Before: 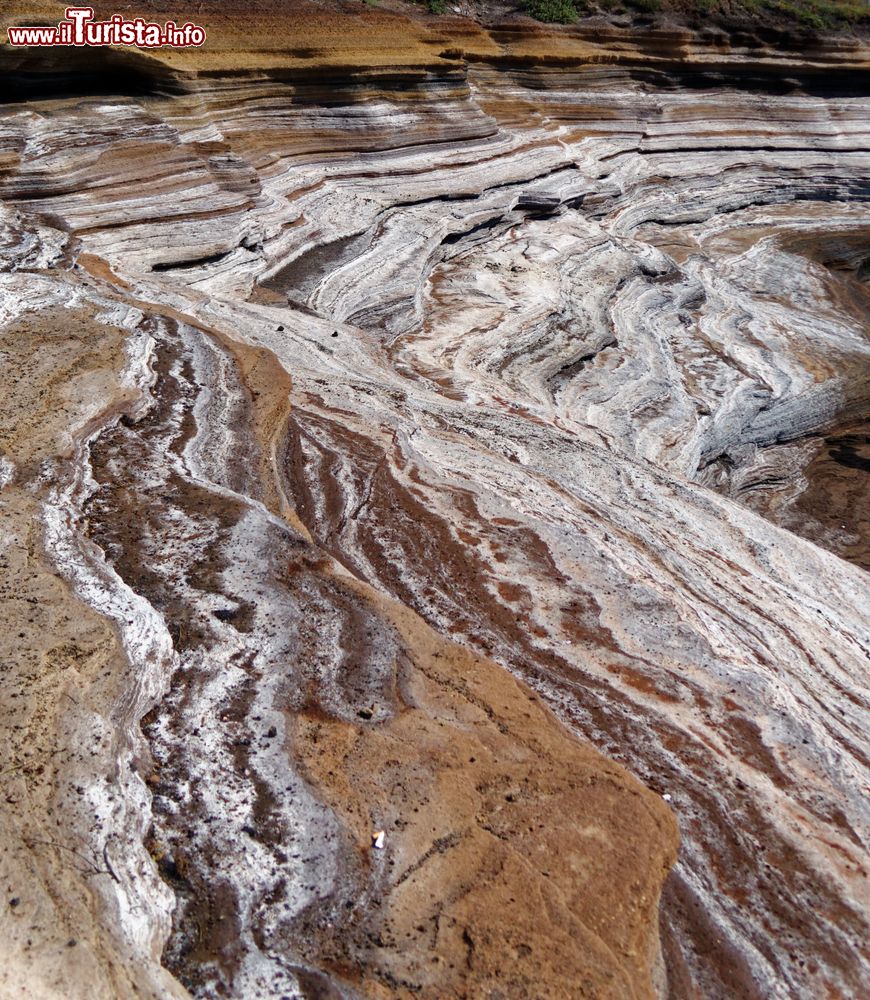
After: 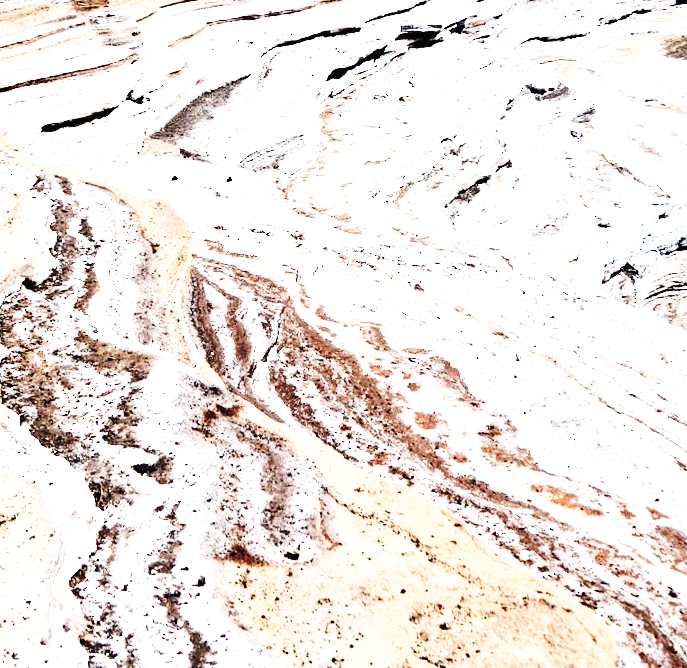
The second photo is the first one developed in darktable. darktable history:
rotate and perspective: rotation -5°, crop left 0.05, crop right 0.952, crop top 0.11, crop bottom 0.89
crop and rotate: left 10.071%, top 10.071%, right 10.02%, bottom 10.02%
exposure: black level correction 0.001, exposure 0.5 EV, compensate exposure bias true, compensate highlight preservation false
color zones: curves: ch0 [(0, 0.363) (0.128, 0.373) (0.25, 0.5) (0.402, 0.407) (0.521, 0.525) (0.63, 0.559) (0.729, 0.662) (0.867, 0.471)]; ch1 [(0, 0.515) (0.136, 0.618) (0.25, 0.5) (0.378, 0) (0.516, 0) (0.622, 0.593) (0.737, 0.819) (0.87, 0.593)]; ch2 [(0, 0.529) (0.128, 0.471) (0.282, 0.451) (0.386, 0.662) (0.516, 0.525) (0.633, 0.554) (0.75, 0.62) (0.875, 0.441)]
contrast brightness saturation: contrast 0.1, saturation -0.36
local contrast: mode bilateral grid, contrast 15, coarseness 36, detail 105%, midtone range 0.2
rgb curve: curves: ch0 [(0, 0) (0.21, 0.15) (0.24, 0.21) (0.5, 0.75) (0.75, 0.96) (0.89, 0.99) (1, 1)]; ch1 [(0, 0.02) (0.21, 0.13) (0.25, 0.2) (0.5, 0.67) (0.75, 0.9) (0.89, 0.97) (1, 1)]; ch2 [(0, 0.02) (0.21, 0.13) (0.25, 0.2) (0.5, 0.67) (0.75, 0.9) (0.89, 0.97) (1, 1)], compensate middle gray true
base curve: curves: ch0 [(0, 0.003) (0.001, 0.002) (0.006, 0.004) (0.02, 0.022) (0.048, 0.086) (0.094, 0.234) (0.162, 0.431) (0.258, 0.629) (0.385, 0.8) (0.548, 0.918) (0.751, 0.988) (1, 1)], preserve colors none
